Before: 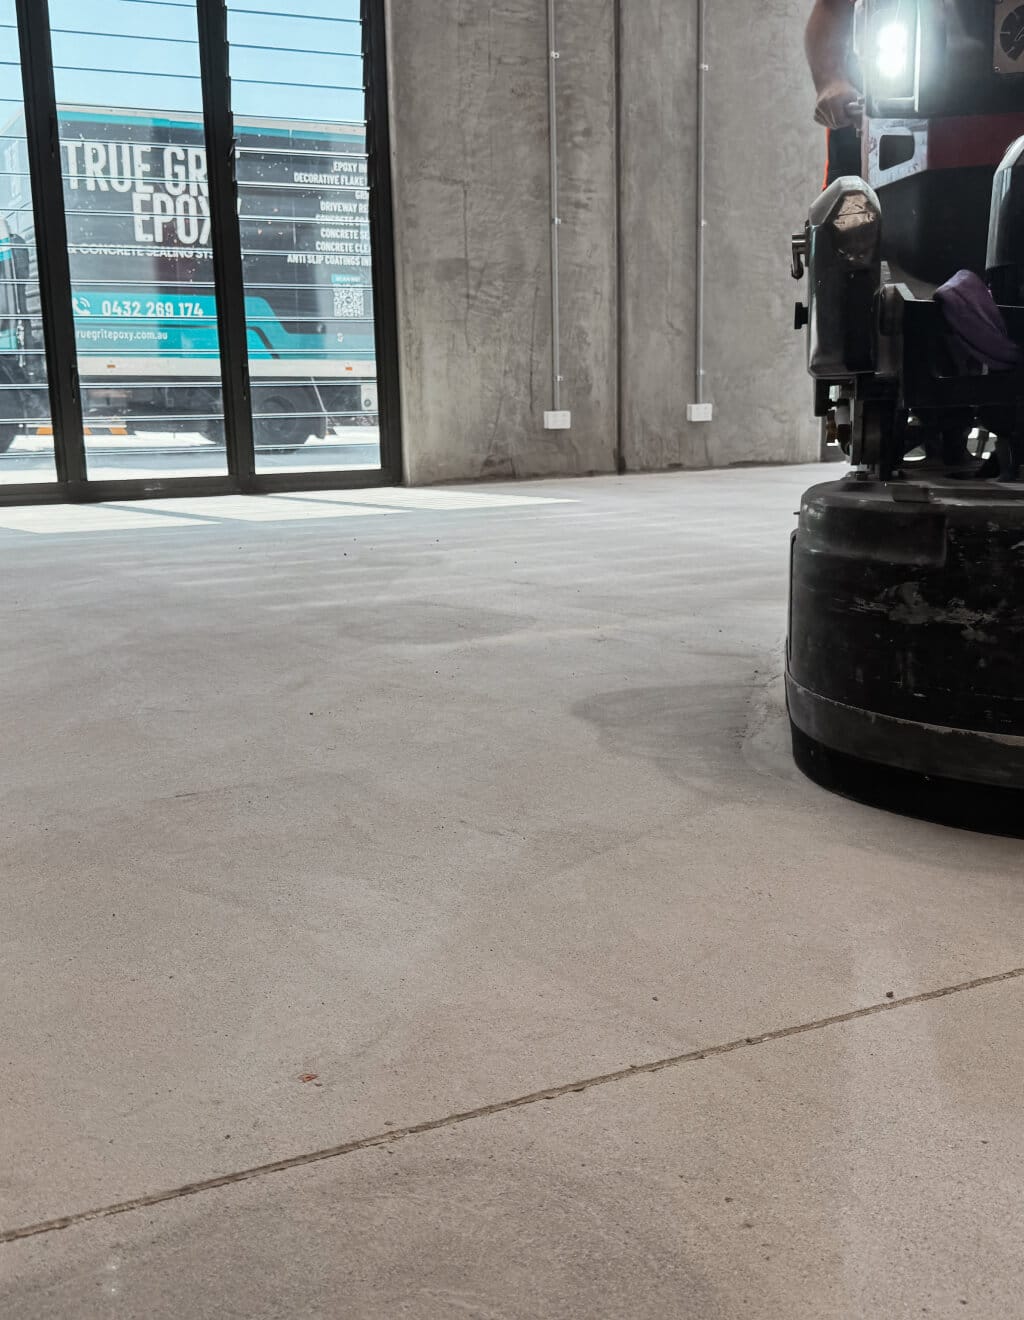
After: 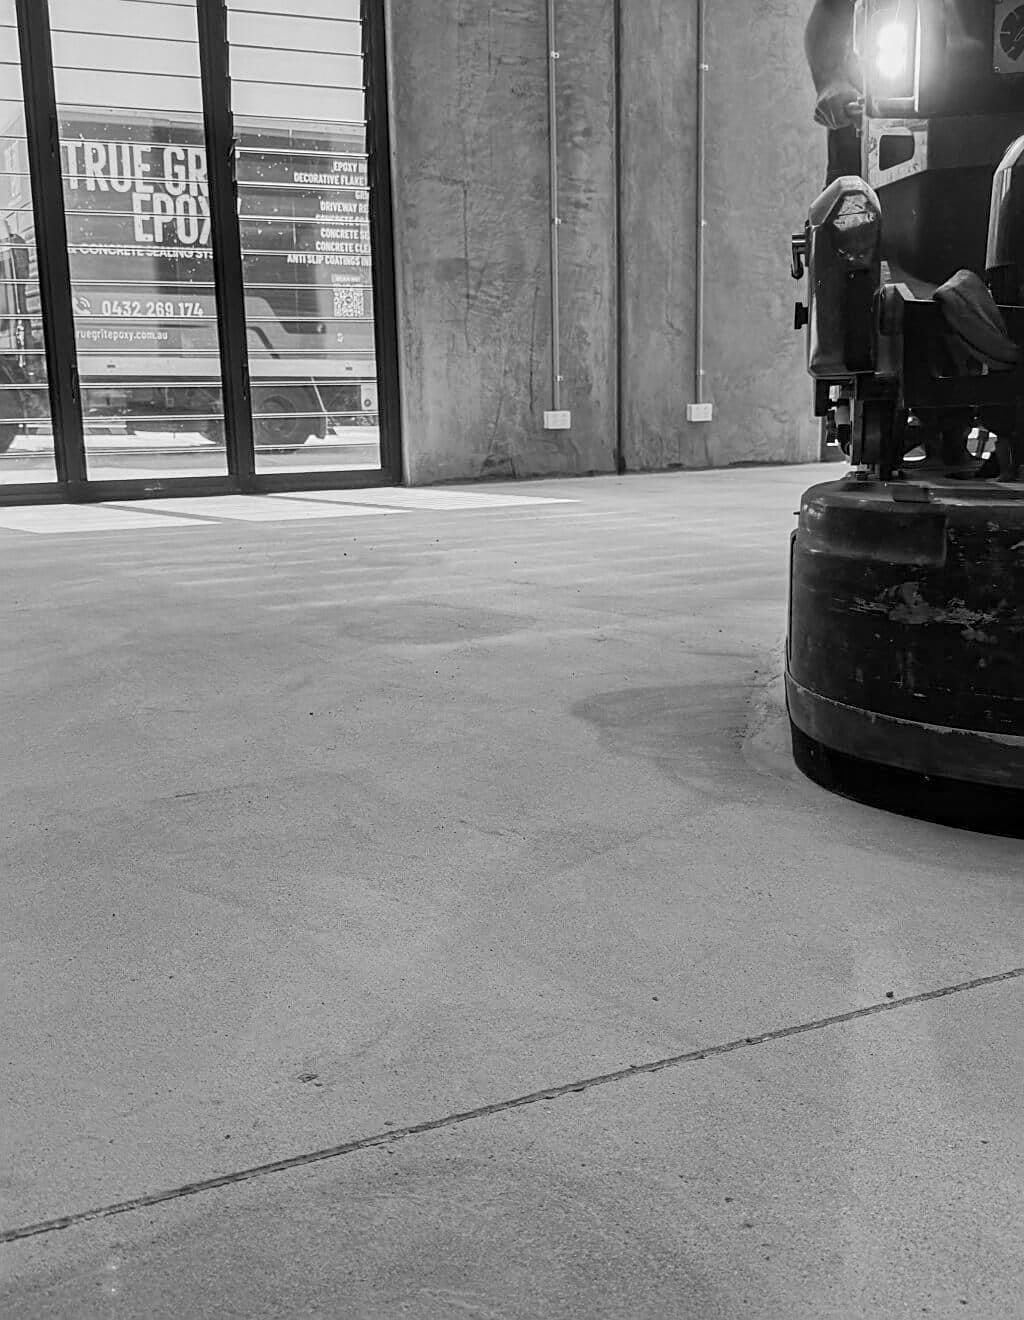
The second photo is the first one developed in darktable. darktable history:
color correction: highlights a* -10.69, highlights b* -19.19
local contrast: on, module defaults
sharpen: on, module defaults
monochrome: on, module defaults
color balance rgb: shadows lift › chroma 1%, shadows lift › hue 113°, highlights gain › chroma 0.2%, highlights gain › hue 333°, perceptual saturation grading › global saturation 20%, perceptual saturation grading › highlights -50%, perceptual saturation grading › shadows 25%, contrast -10%
